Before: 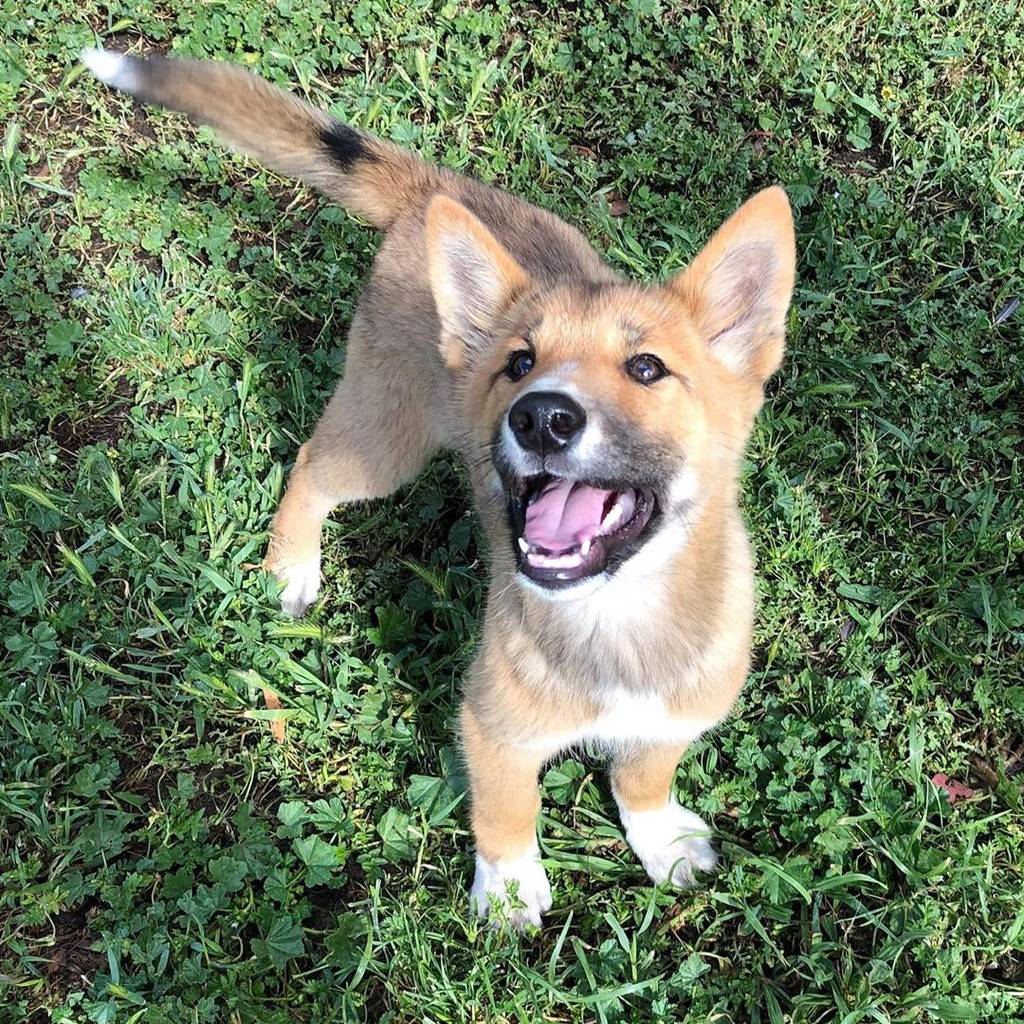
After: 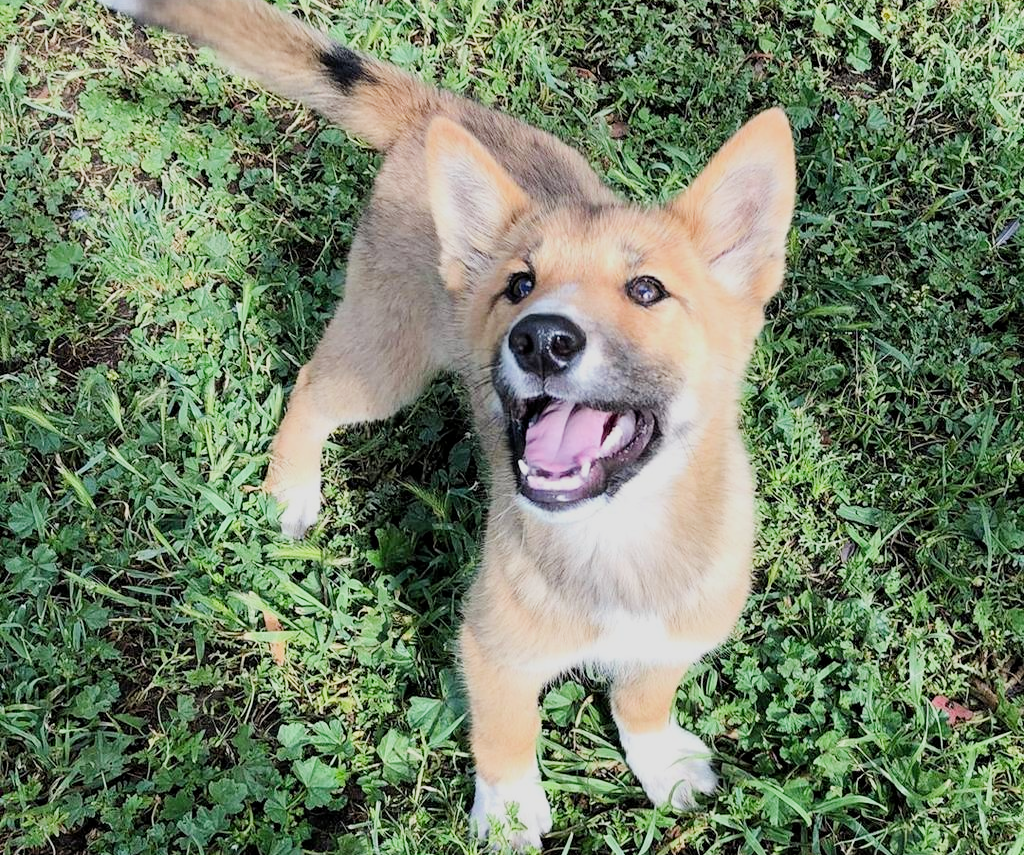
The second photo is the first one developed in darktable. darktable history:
crop: top 7.625%, bottom 8.027%
exposure: black level correction 0.001, exposure 0.5 EV, compensate exposure bias true, compensate highlight preservation false
filmic rgb: black relative exposure -16 EV, white relative exposure 6.92 EV, hardness 4.7
